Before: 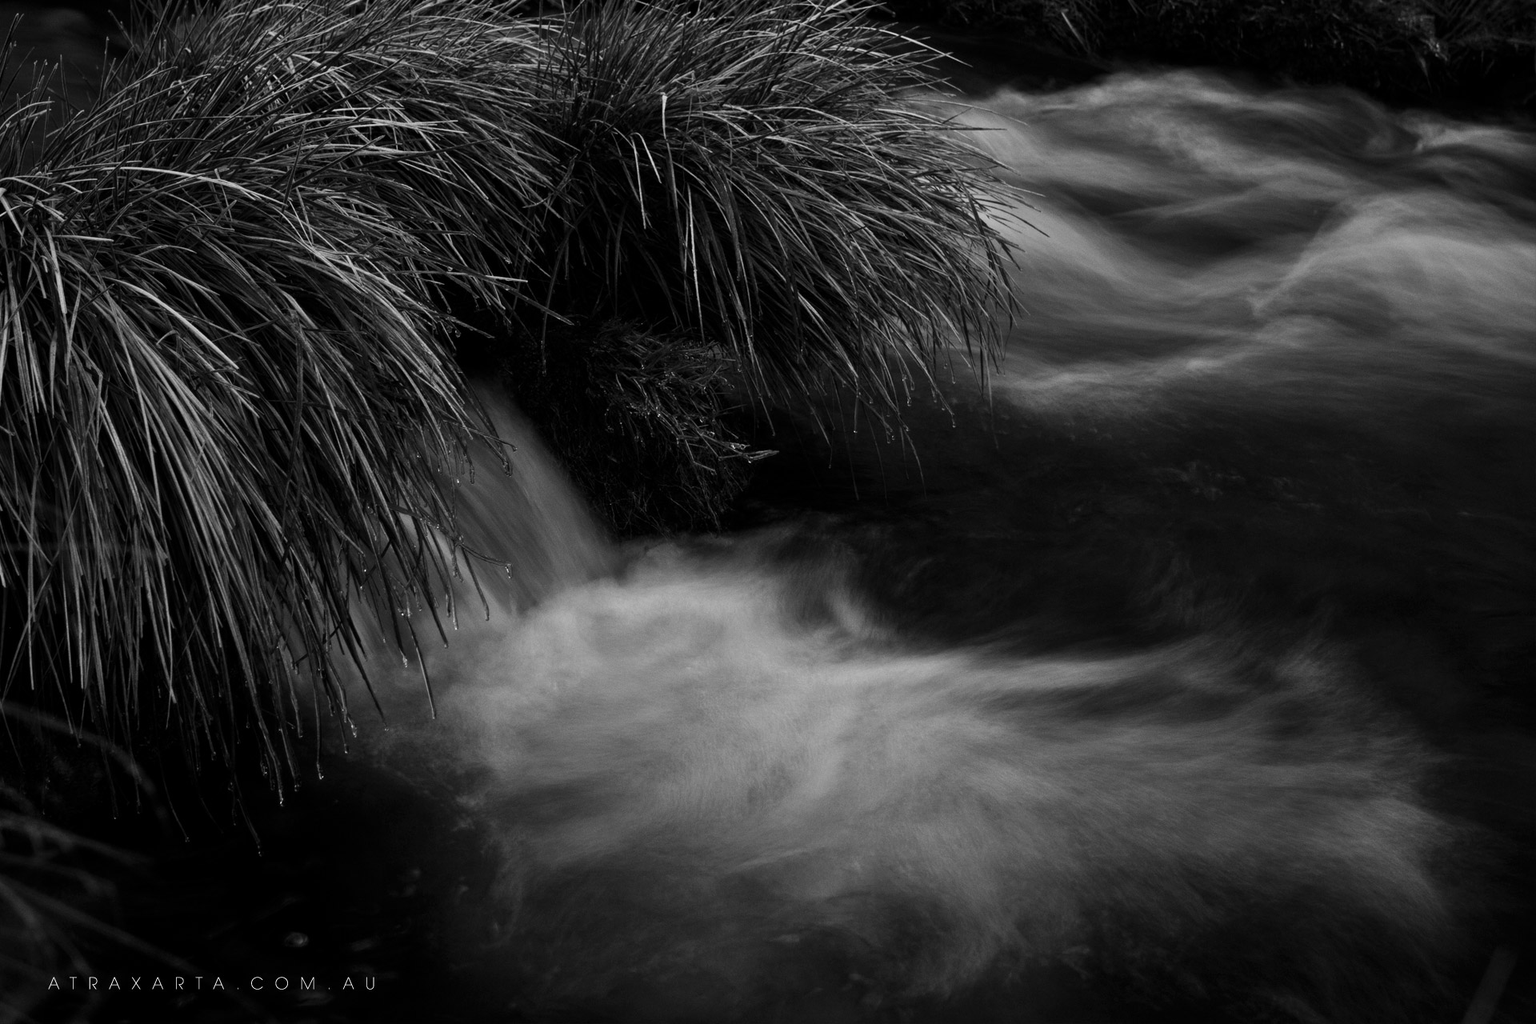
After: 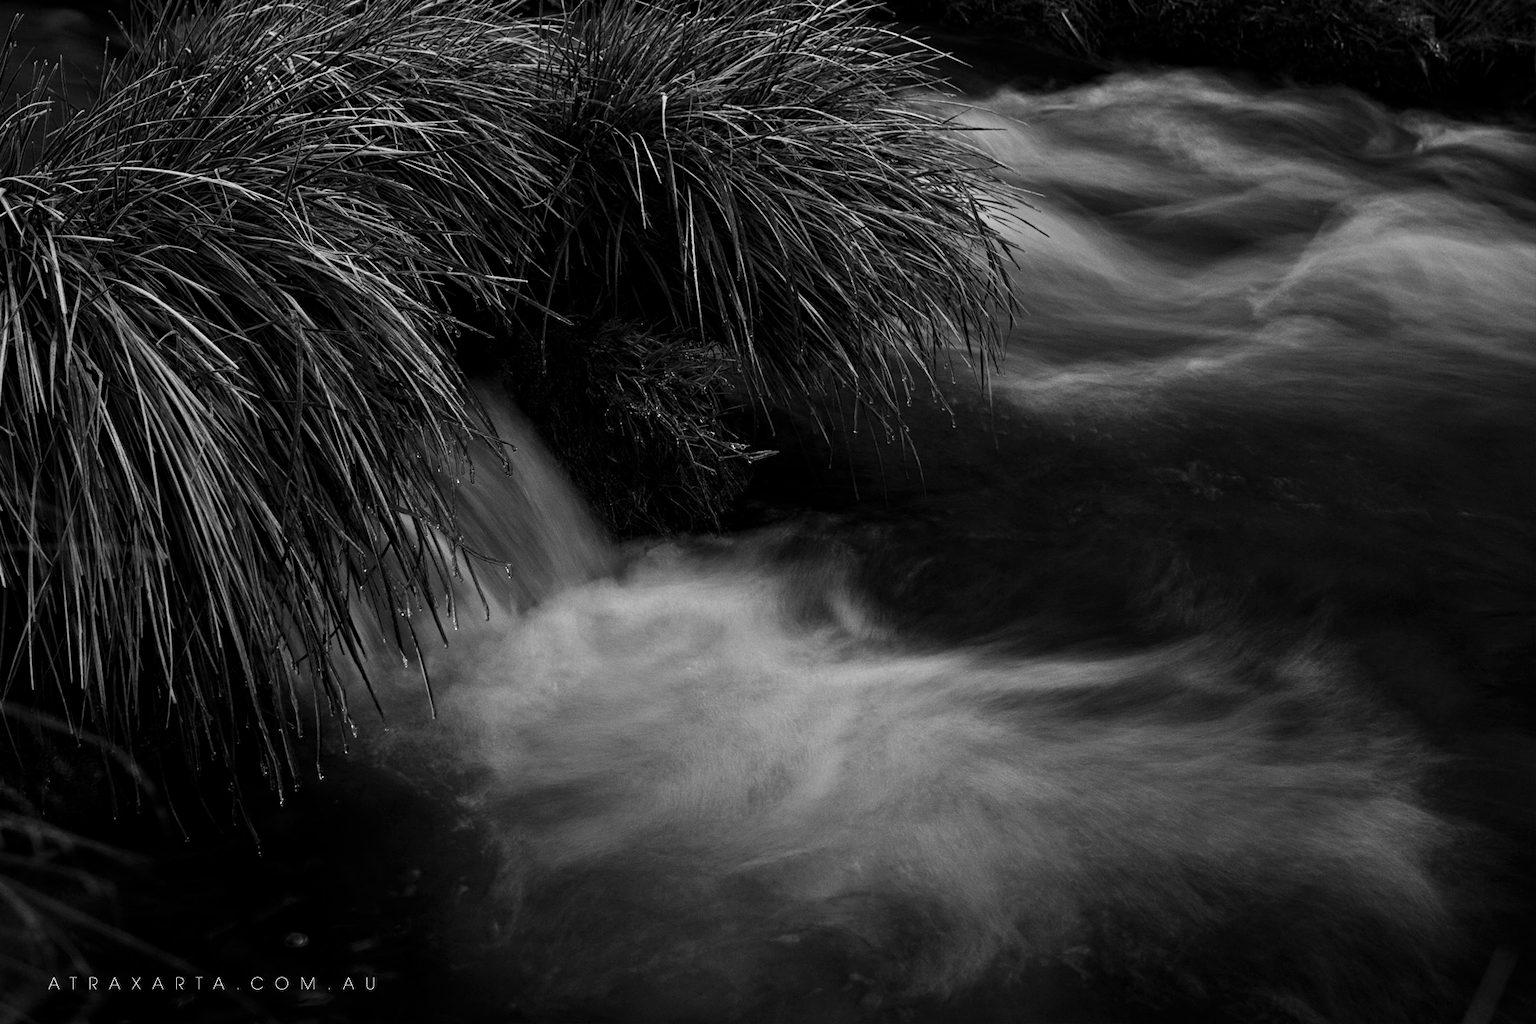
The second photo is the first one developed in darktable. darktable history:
color correction: highlights b* 0.028, saturation 1.79
contrast equalizer: y [[0.502, 0.505, 0.512, 0.529, 0.564, 0.588], [0.5 ×6], [0.502, 0.505, 0.512, 0.529, 0.564, 0.588], [0, 0.001, 0.001, 0.004, 0.008, 0.011], [0, 0.001, 0.001, 0.004, 0.008, 0.011]]
